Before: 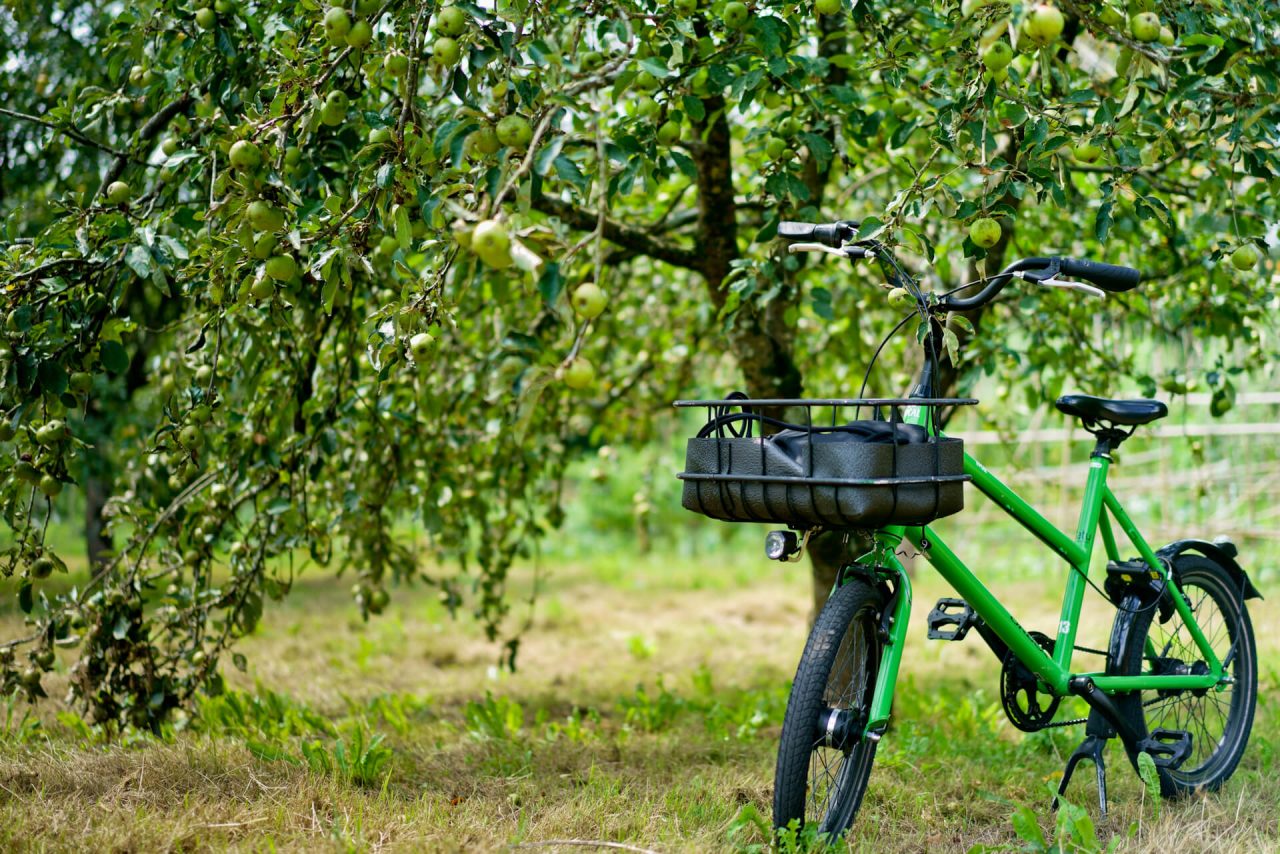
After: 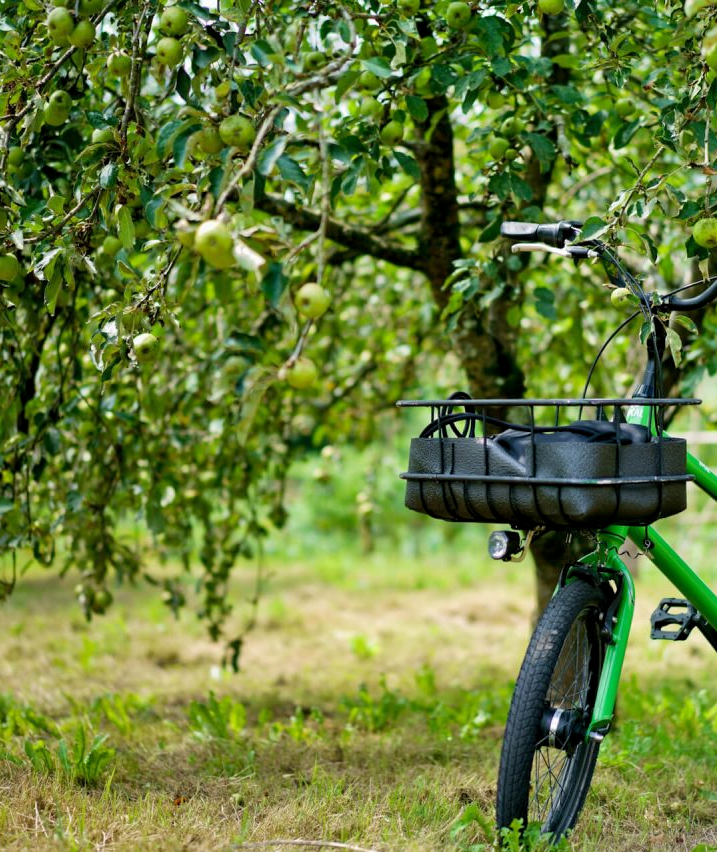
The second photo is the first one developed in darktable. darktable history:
crop: left 21.674%, right 22.086%
levels: levels [0.016, 0.5, 0.996]
